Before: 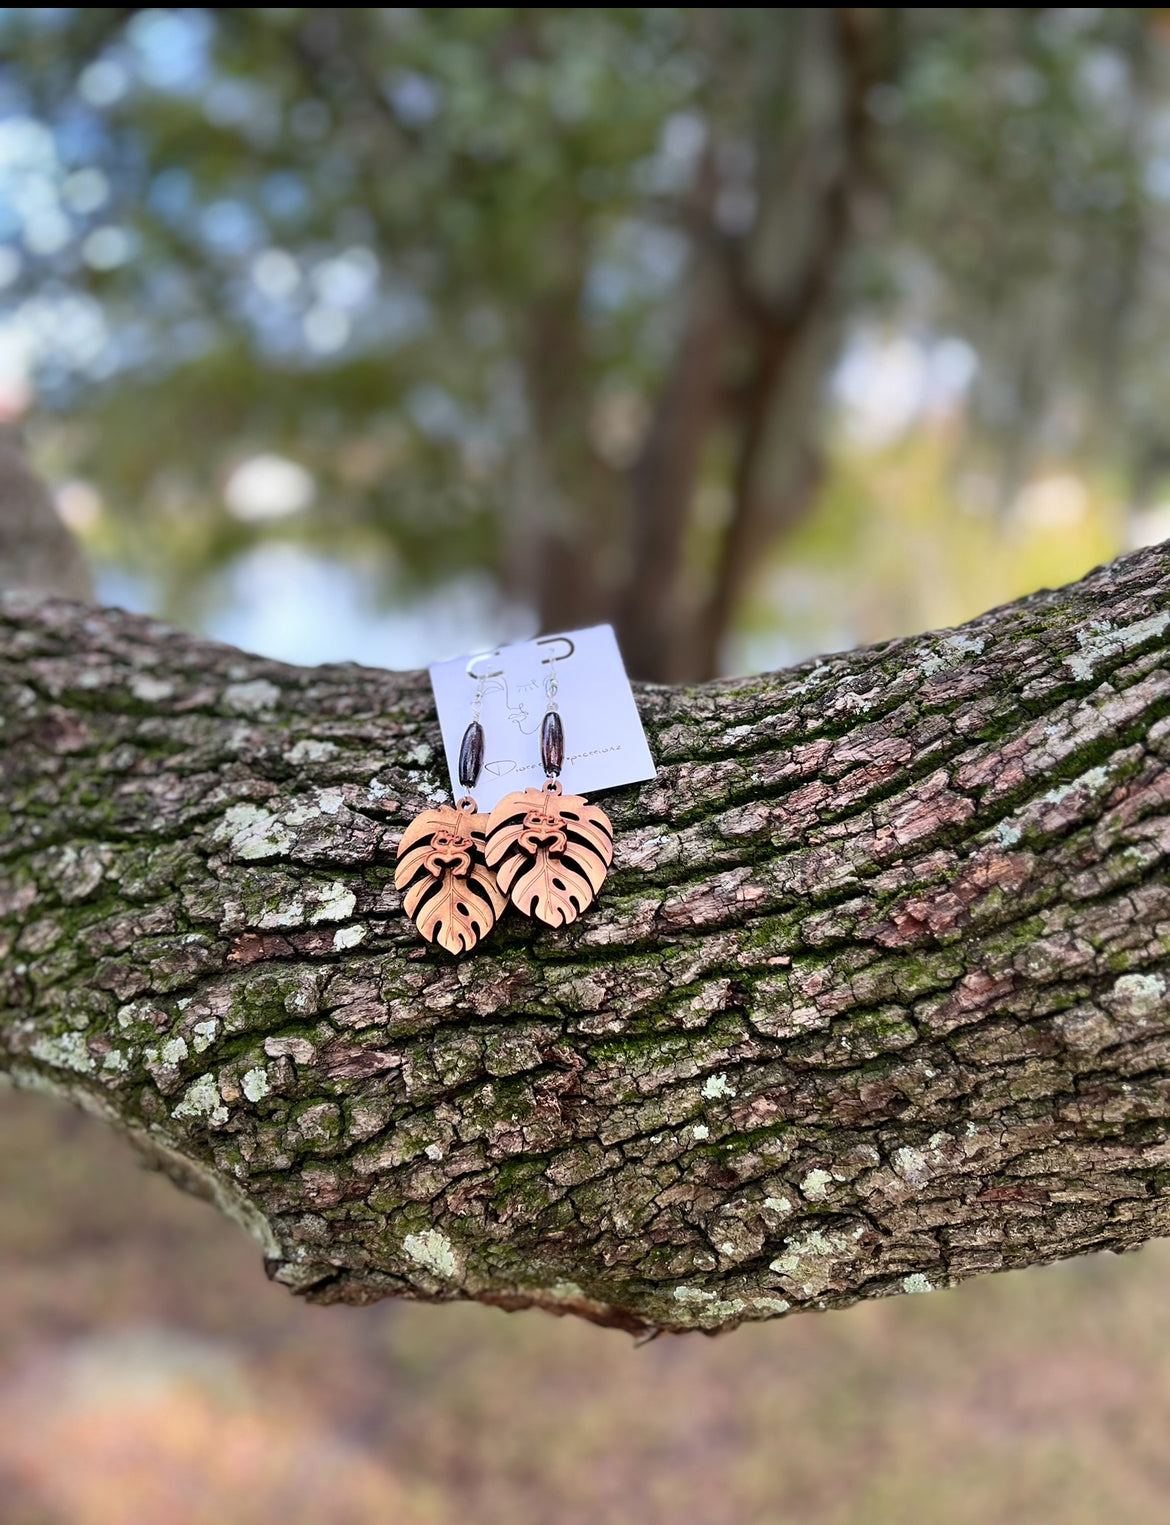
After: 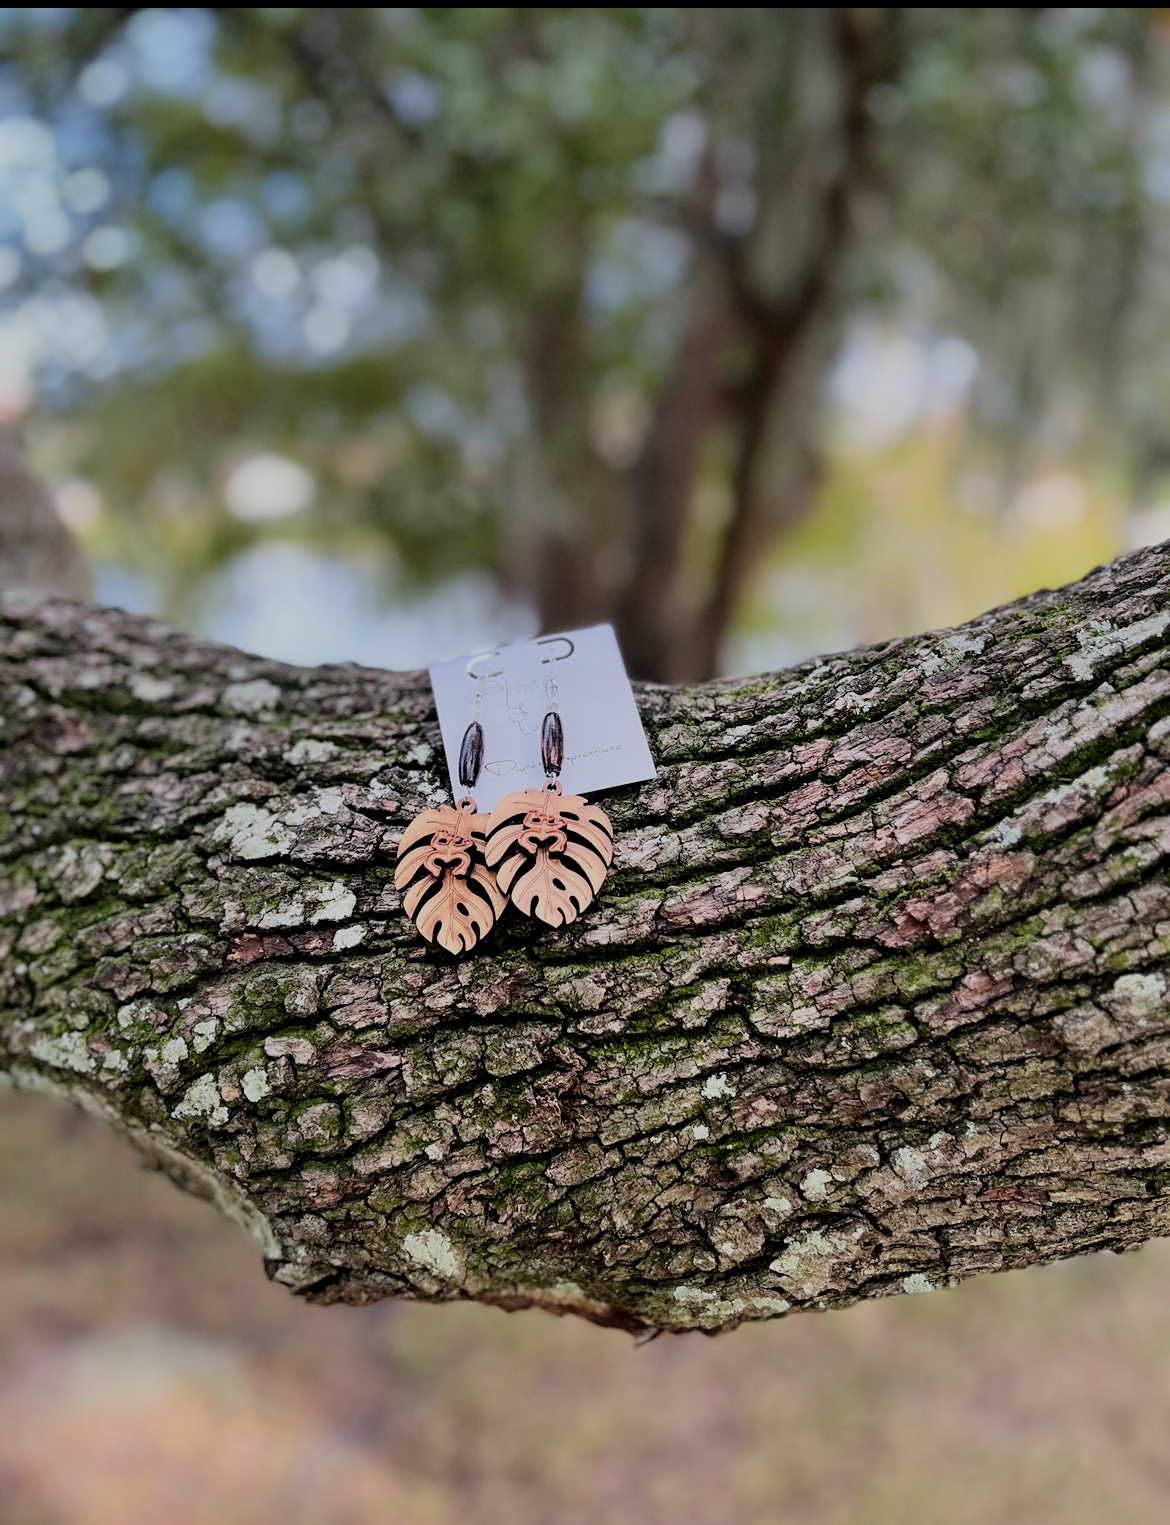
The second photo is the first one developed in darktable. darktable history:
filmic rgb: black relative exposure -7.09 EV, white relative exposure 5.37 EV, threshold 3.02 EV, hardness 3.02, enable highlight reconstruction true
